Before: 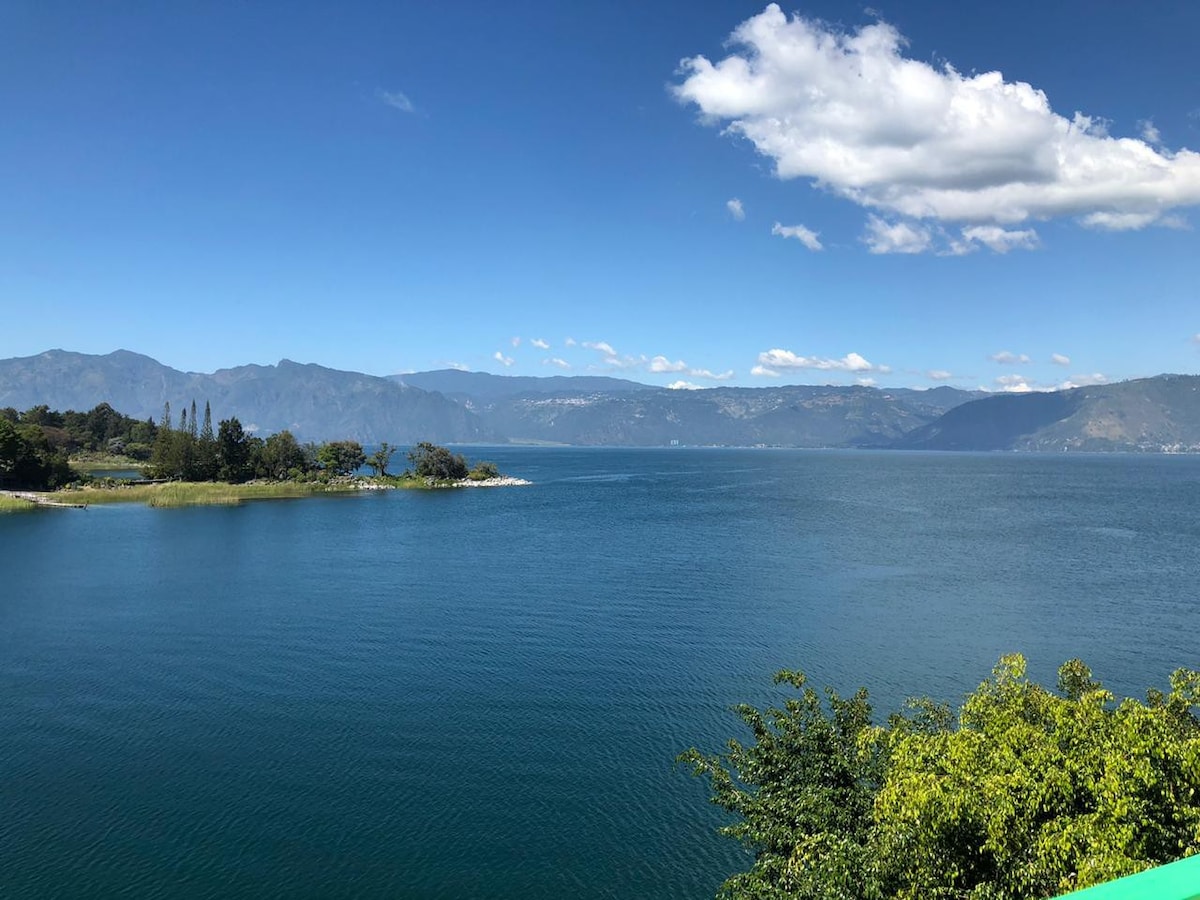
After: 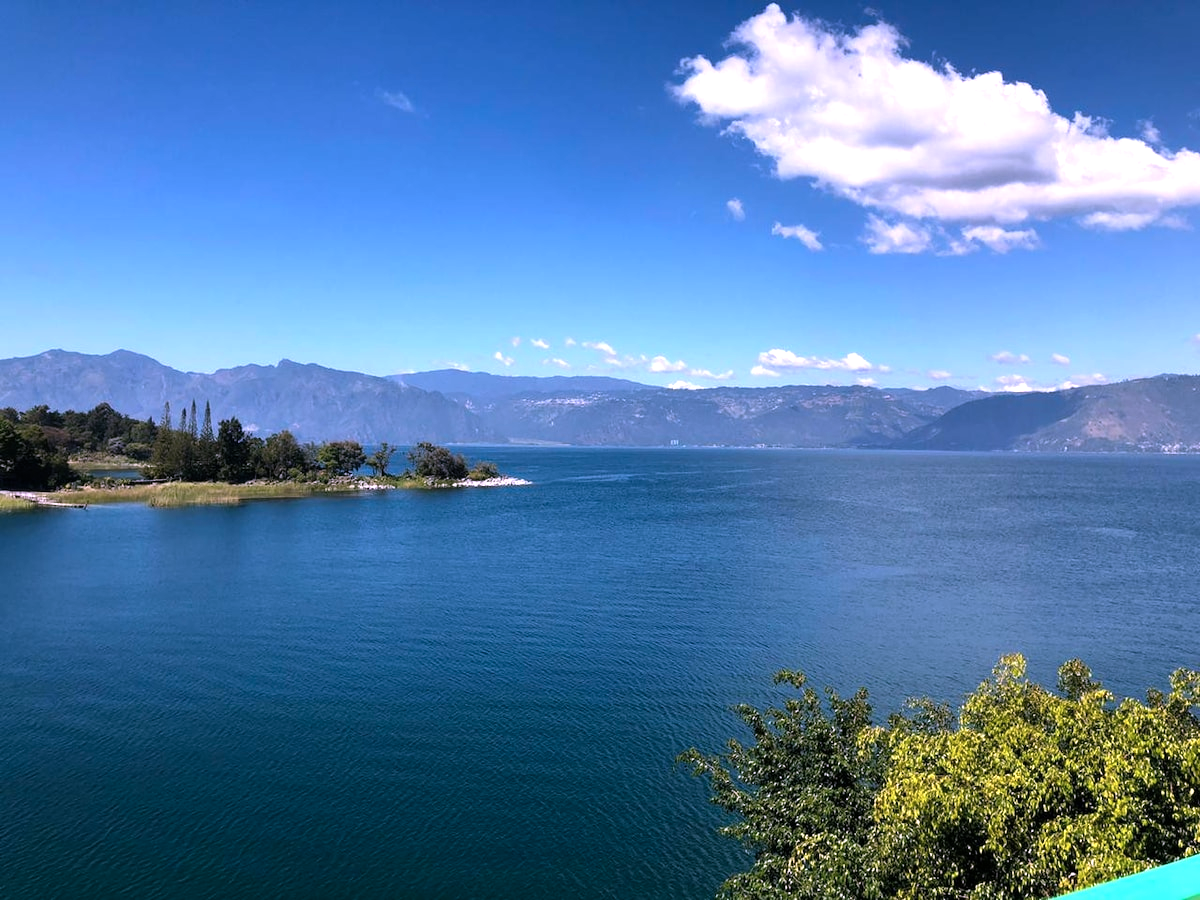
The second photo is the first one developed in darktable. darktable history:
color correction: highlights a* 15.57, highlights b* -20.86
color balance rgb: shadows lift › chroma 0.871%, shadows lift › hue 110.3°, power › hue 60.73°, perceptual saturation grading › global saturation 4.597%, global vibrance 25.016%, contrast 19.634%
